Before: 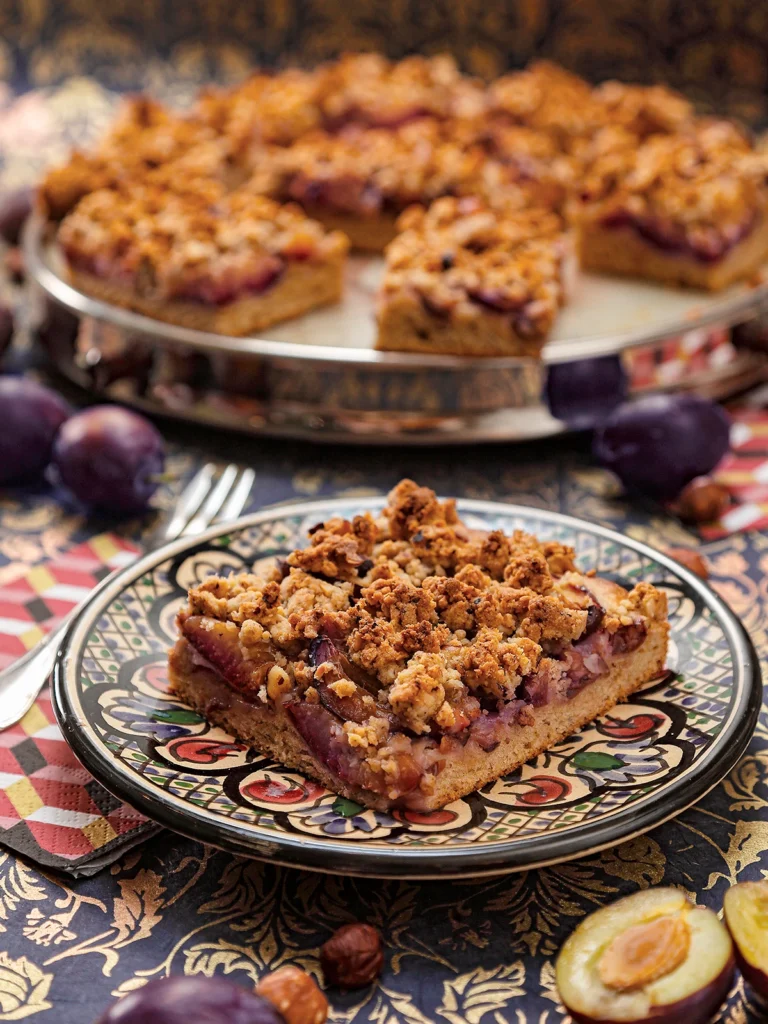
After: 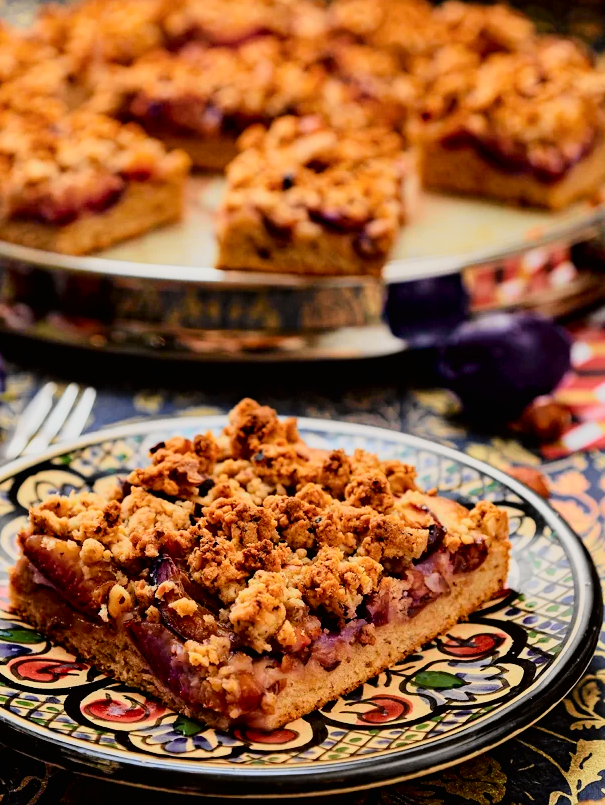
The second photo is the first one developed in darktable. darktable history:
crop and rotate: left 20.74%, top 7.912%, right 0.375%, bottom 13.378%
tone curve: curves: ch0 [(0, 0.006) (0.046, 0.011) (0.13, 0.062) (0.338, 0.327) (0.494, 0.55) (0.728, 0.835) (1, 1)]; ch1 [(0, 0) (0.346, 0.324) (0.45, 0.431) (0.5, 0.5) (0.522, 0.517) (0.55, 0.57) (1, 1)]; ch2 [(0, 0) (0.453, 0.418) (0.5, 0.5) (0.526, 0.524) (0.554, 0.598) (0.622, 0.679) (0.707, 0.761) (1, 1)], color space Lab, independent channels, preserve colors none
filmic rgb: black relative exposure -7.15 EV, white relative exposure 5.36 EV, hardness 3.02, color science v6 (2022)
